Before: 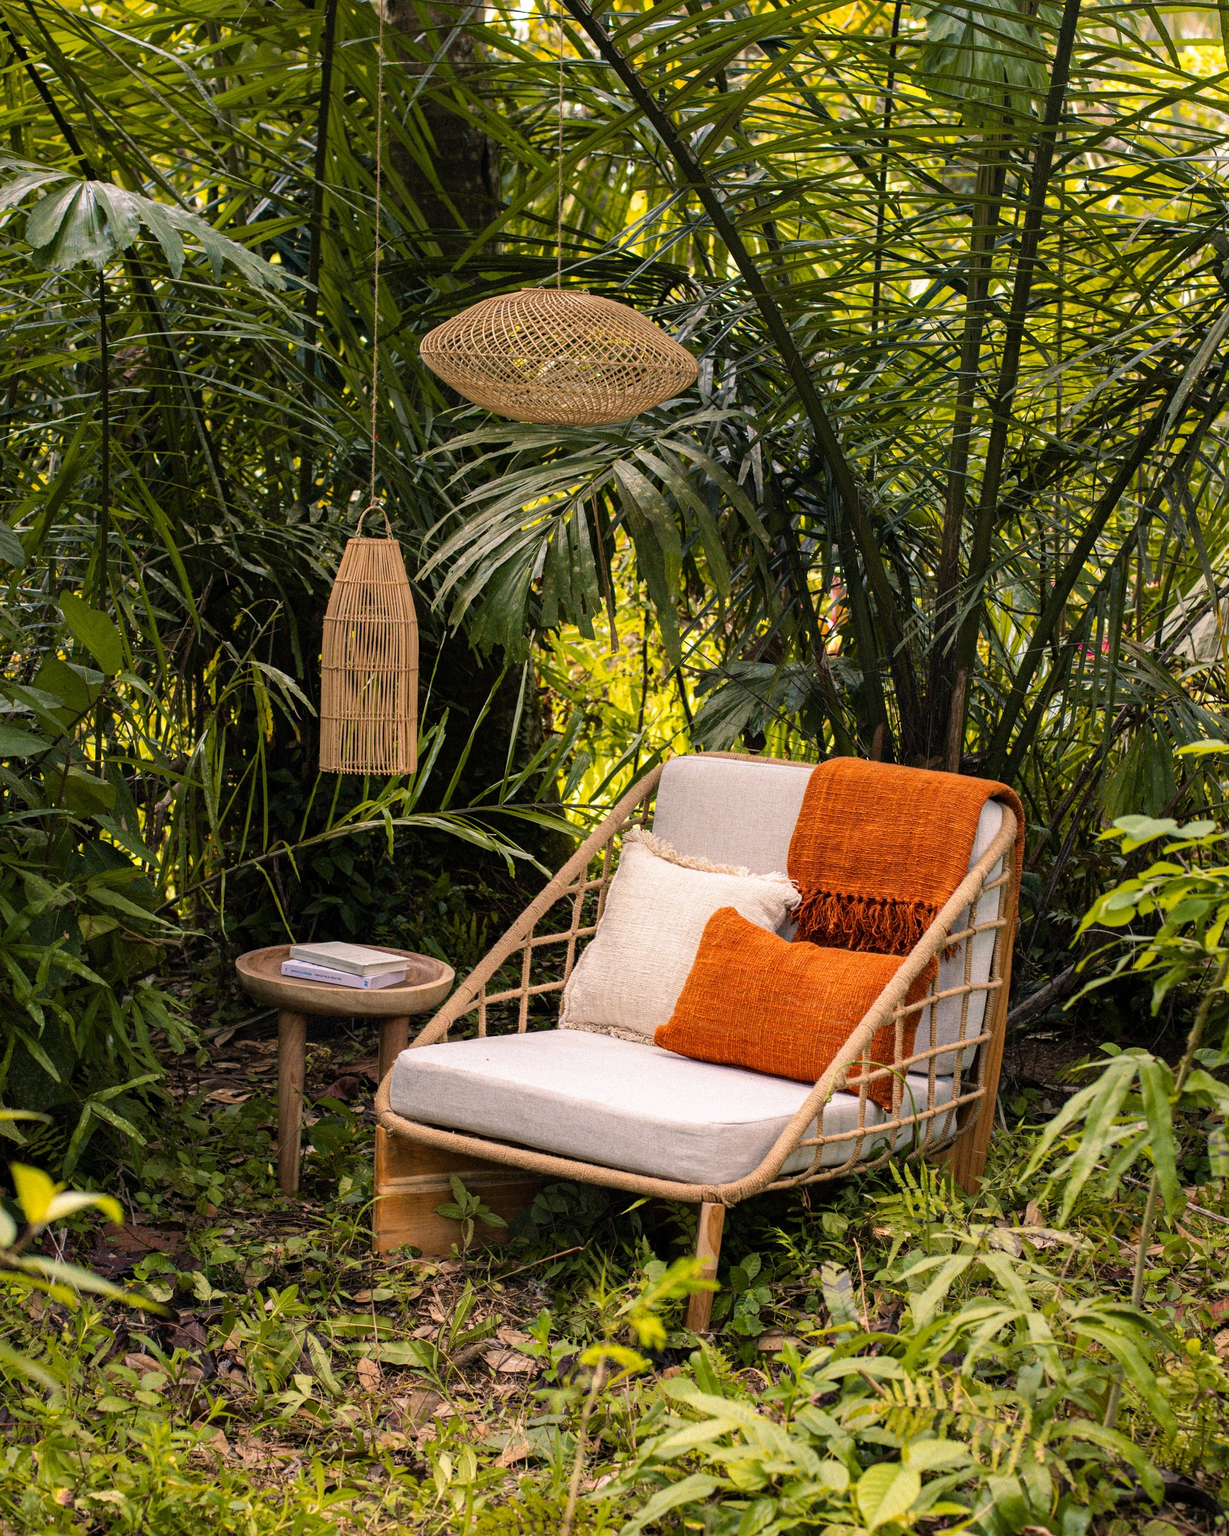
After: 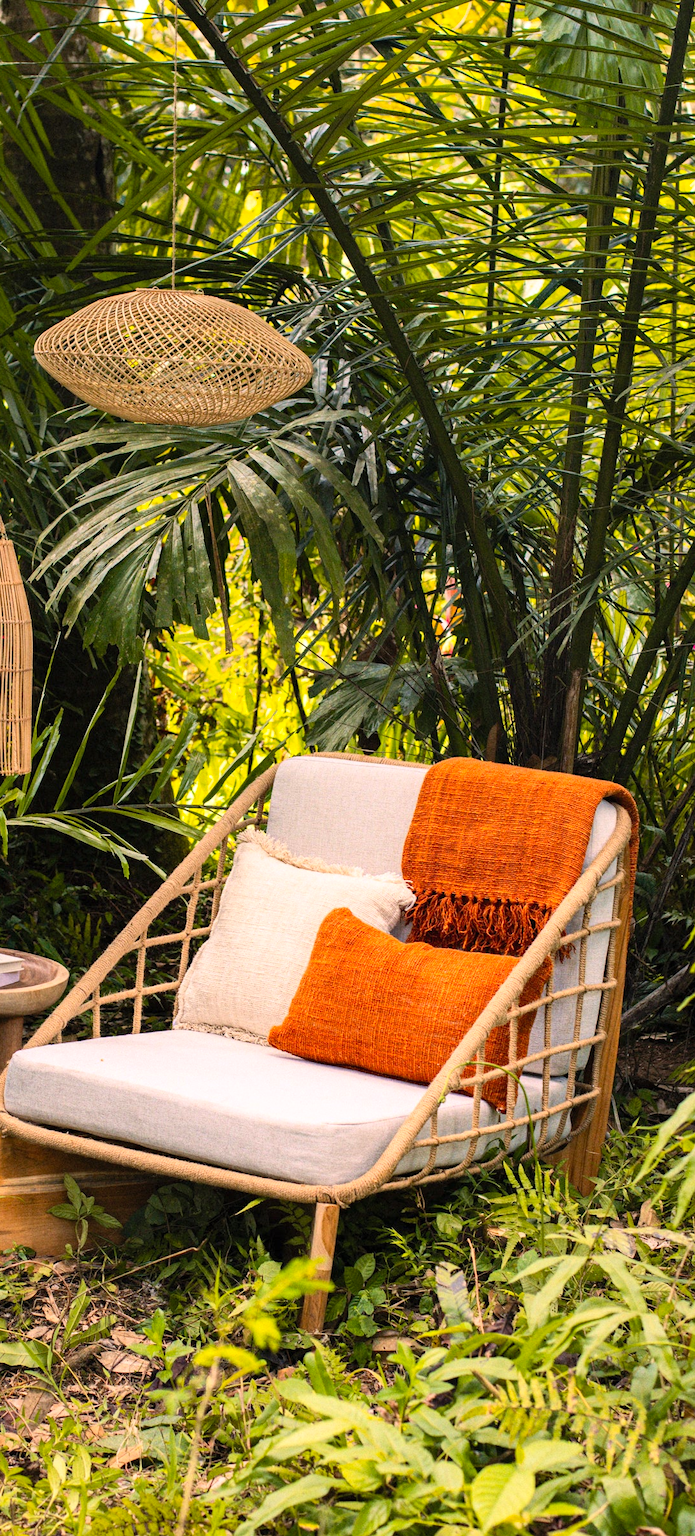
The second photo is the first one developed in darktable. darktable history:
crop: left 31.458%, top 0%, right 11.876%
contrast brightness saturation: contrast 0.2, brightness 0.16, saturation 0.22
